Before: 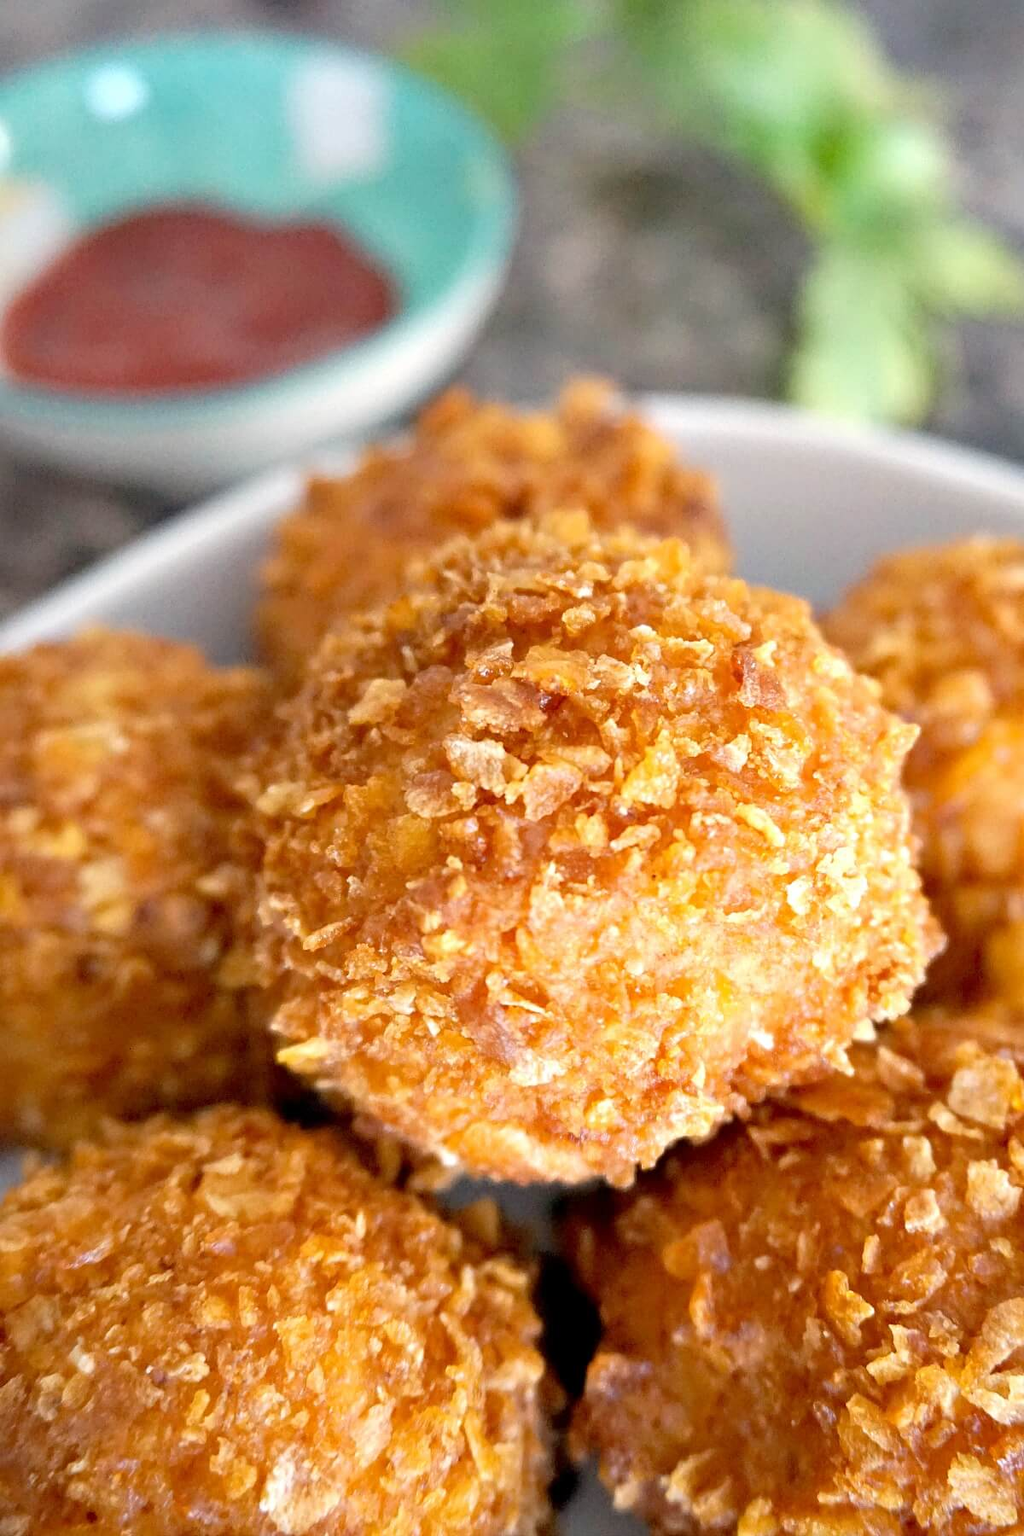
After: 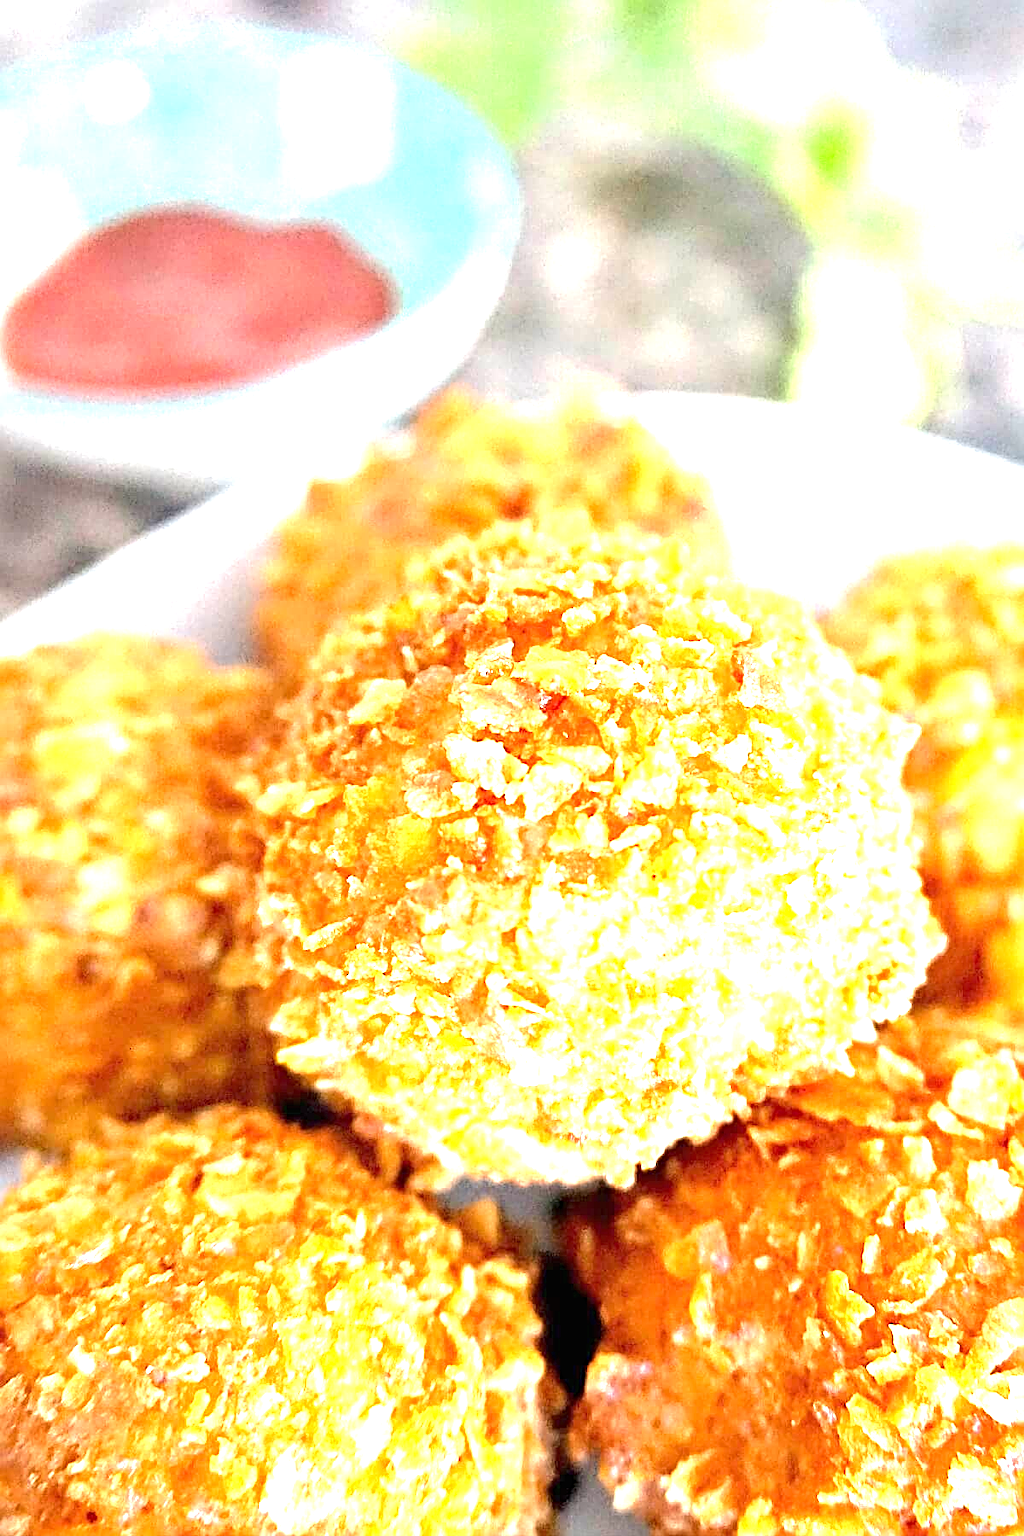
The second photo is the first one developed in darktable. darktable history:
sharpen: radius 2.717, amount 0.675
exposure: black level correction 0, exposure 1.906 EV, compensate highlight preservation false
